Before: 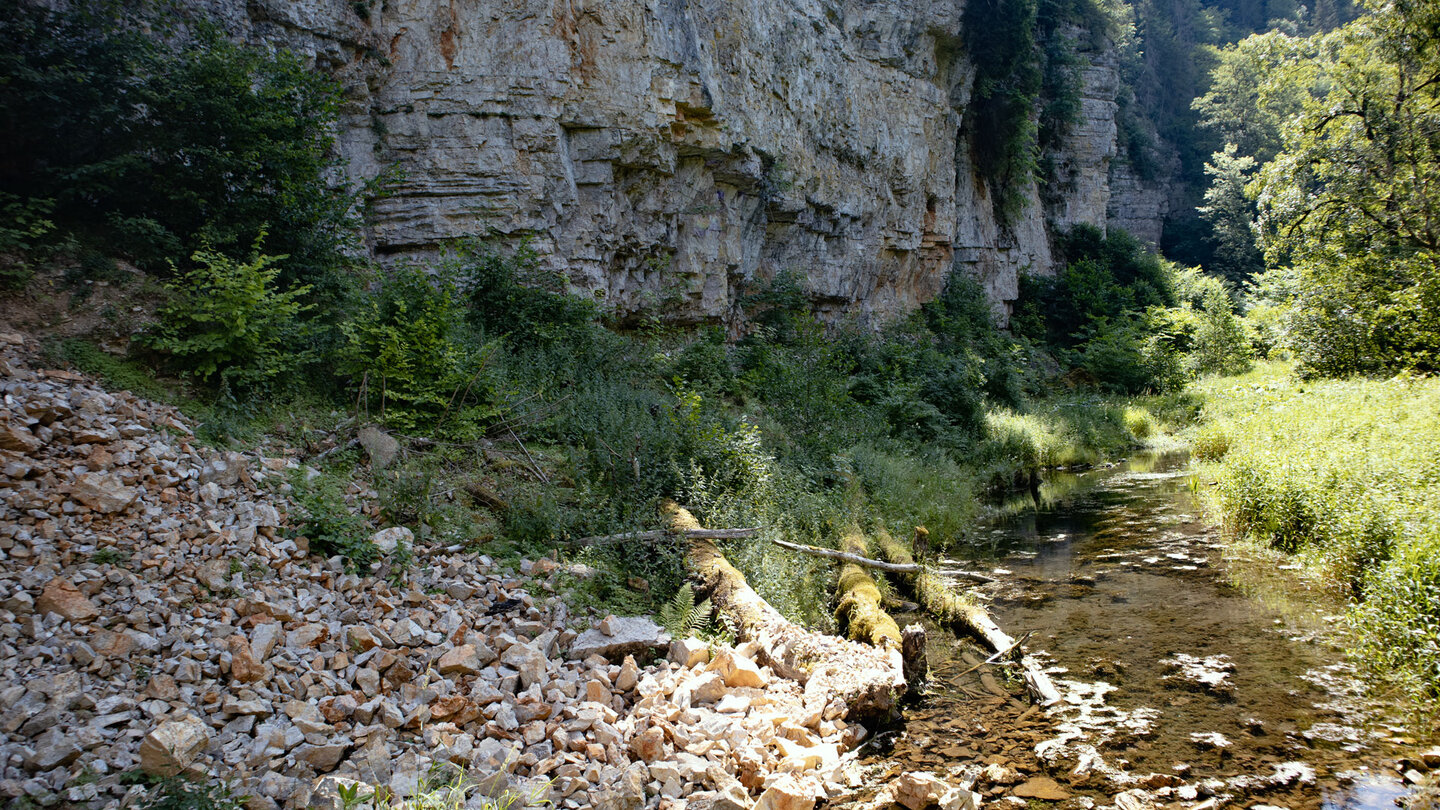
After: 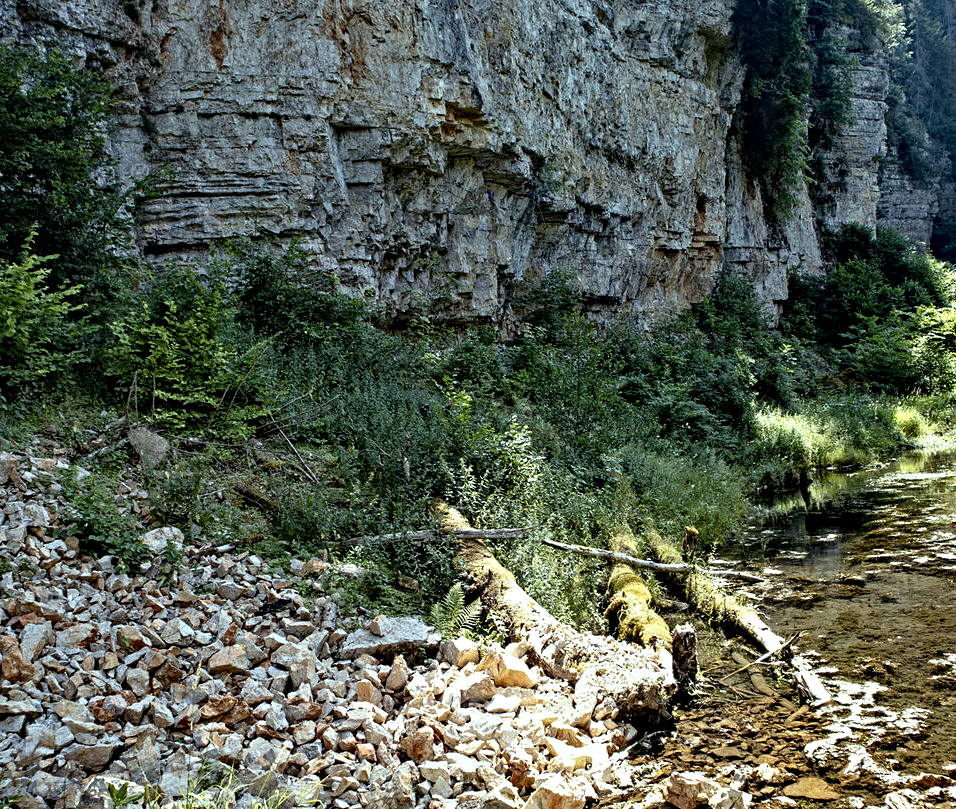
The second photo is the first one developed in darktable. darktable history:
contrast equalizer: y [[0.5, 0.542, 0.583, 0.625, 0.667, 0.708], [0.5 ×6], [0.5 ×6], [0 ×6], [0 ×6]]
color correction: highlights a* -6.92, highlights b* 0.467
crop and rotate: left 16.04%, right 17.544%
